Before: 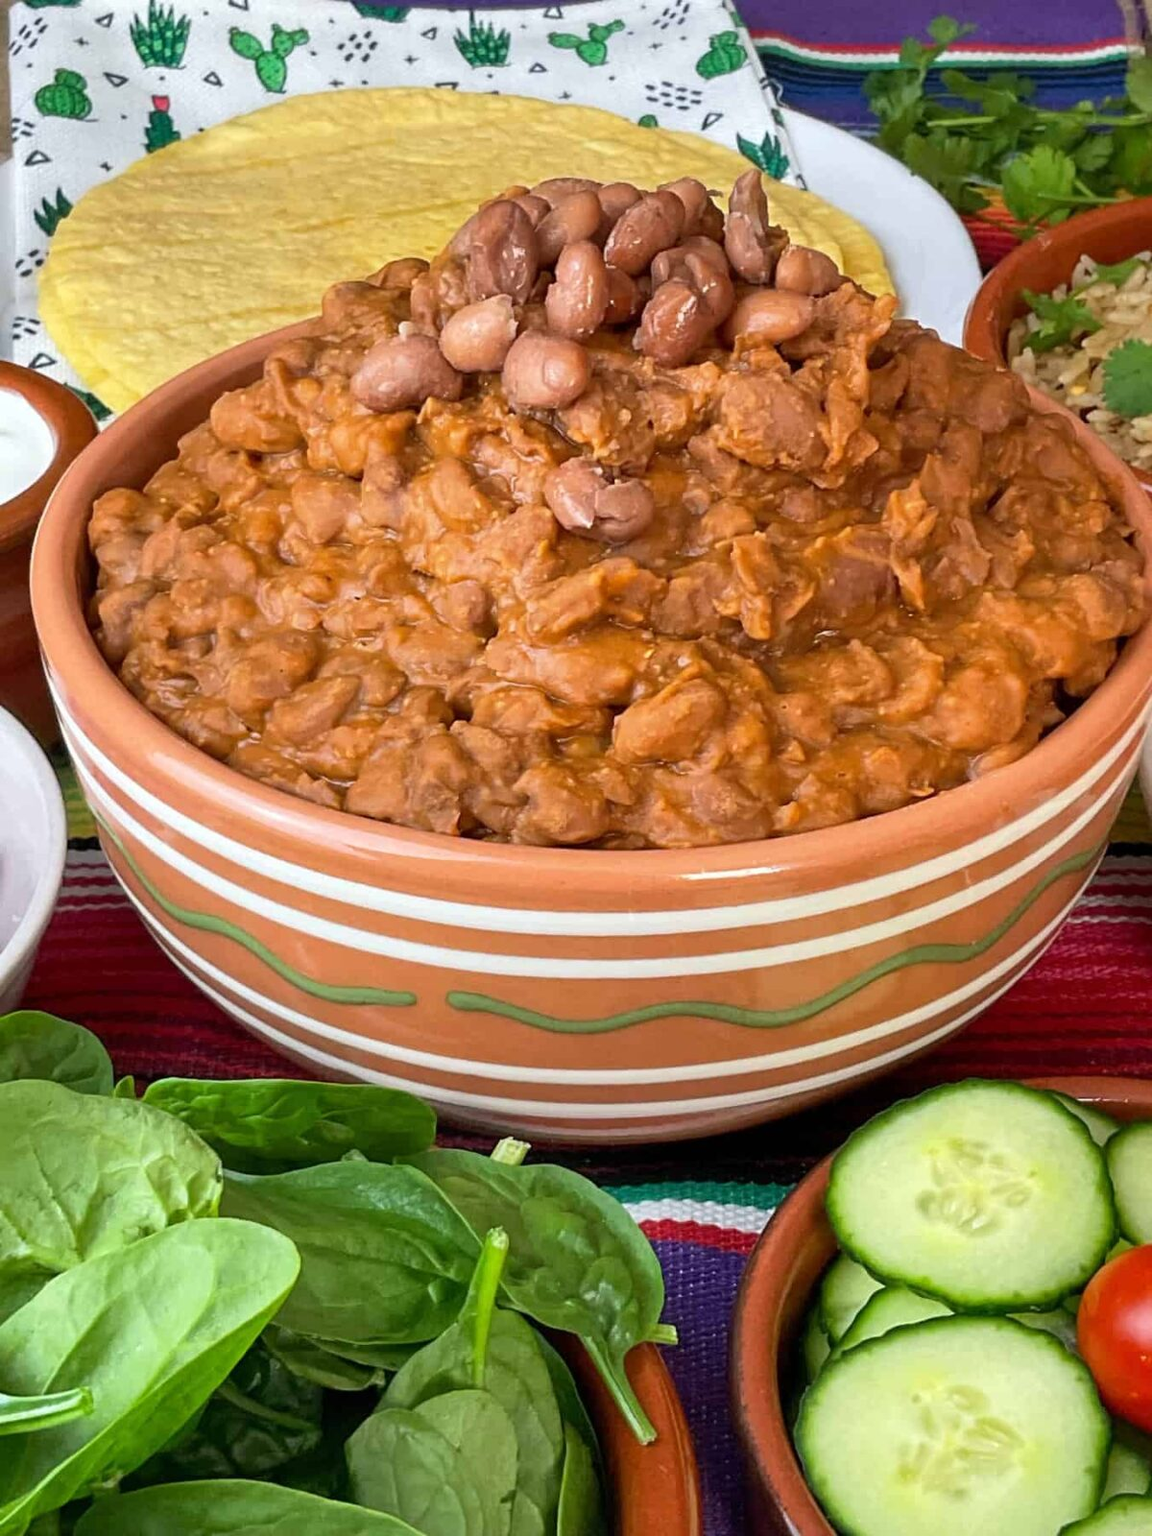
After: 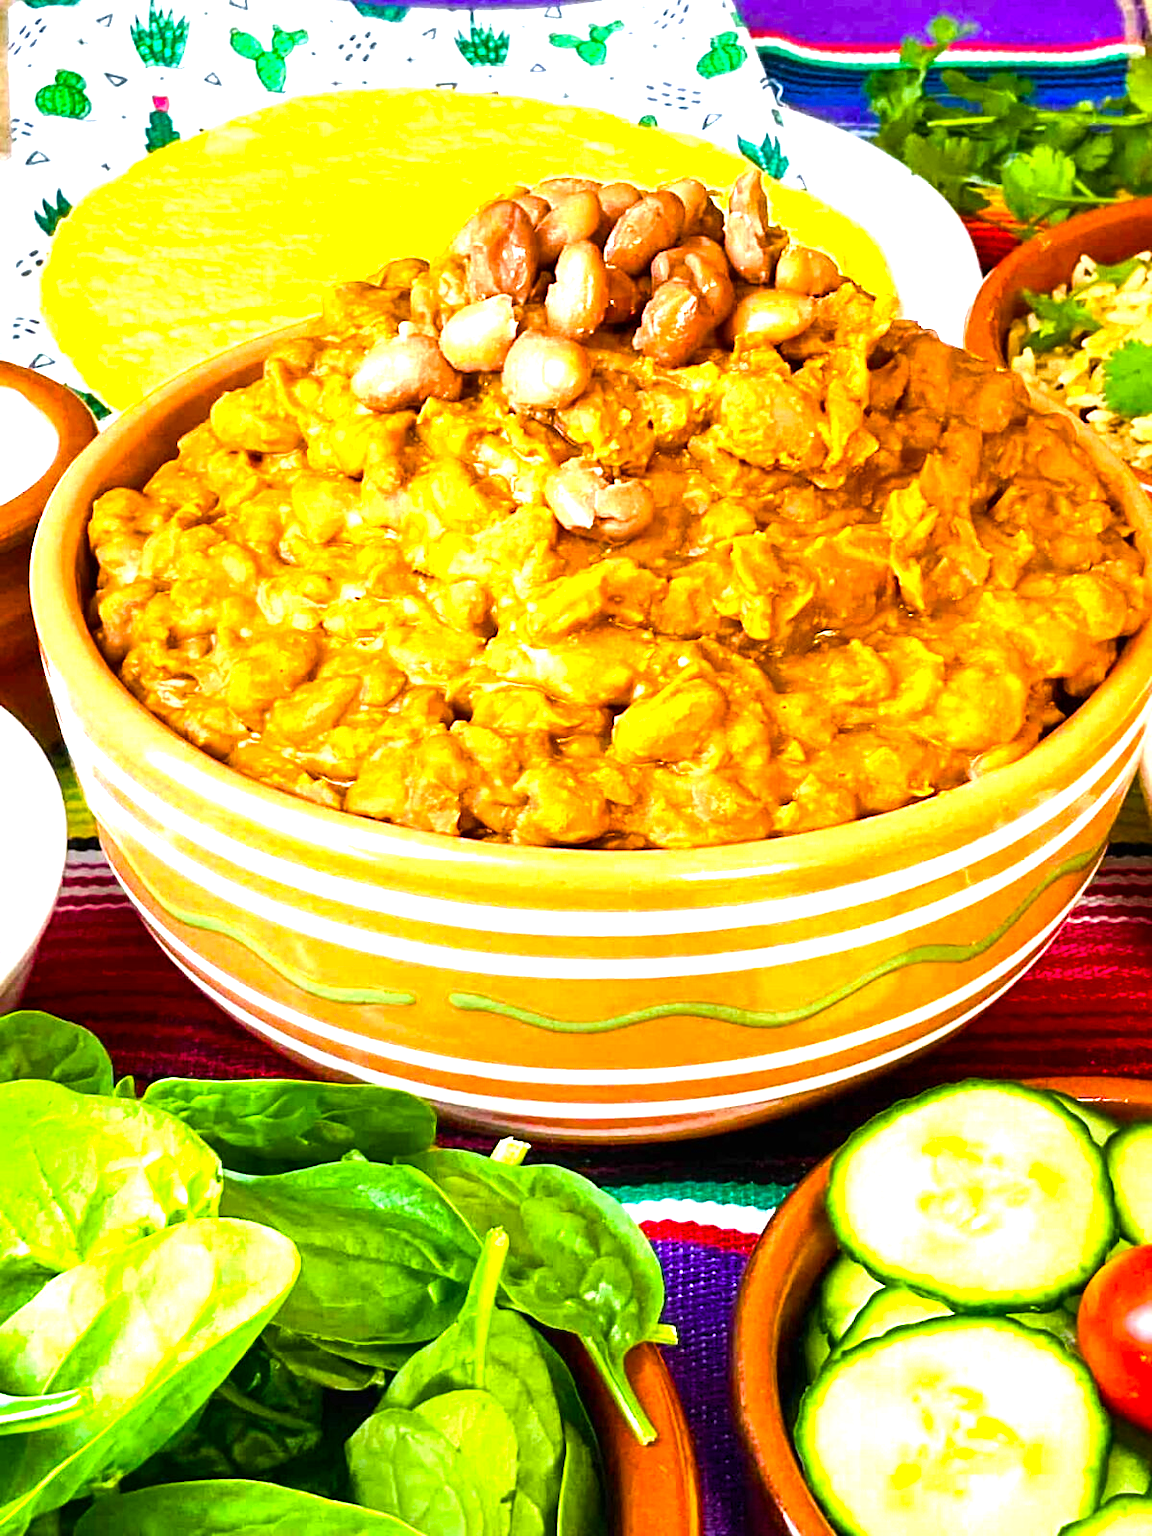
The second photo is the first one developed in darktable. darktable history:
tone equalizer: -8 EV -0.75 EV, -7 EV -0.7 EV, -6 EV -0.6 EV, -5 EV -0.4 EV, -3 EV 0.4 EV, -2 EV 0.6 EV, -1 EV 0.7 EV, +0 EV 0.75 EV, edges refinement/feathering 500, mask exposure compensation -1.57 EV, preserve details no
exposure: black level correction 0, exposure 0.9 EV, compensate highlight preservation false
color balance rgb: linear chroma grading › shadows 10%, linear chroma grading › highlights 10%, linear chroma grading › global chroma 15%, linear chroma grading › mid-tones 15%, perceptual saturation grading › global saturation 40%, perceptual saturation grading › highlights -25%, perceptual saturation grading › mid-tones 35%, perceptual saturation grading › shadows 35%, perceptual brilliance grading › global brilliance 11.29%, global vibrance 11.29%
